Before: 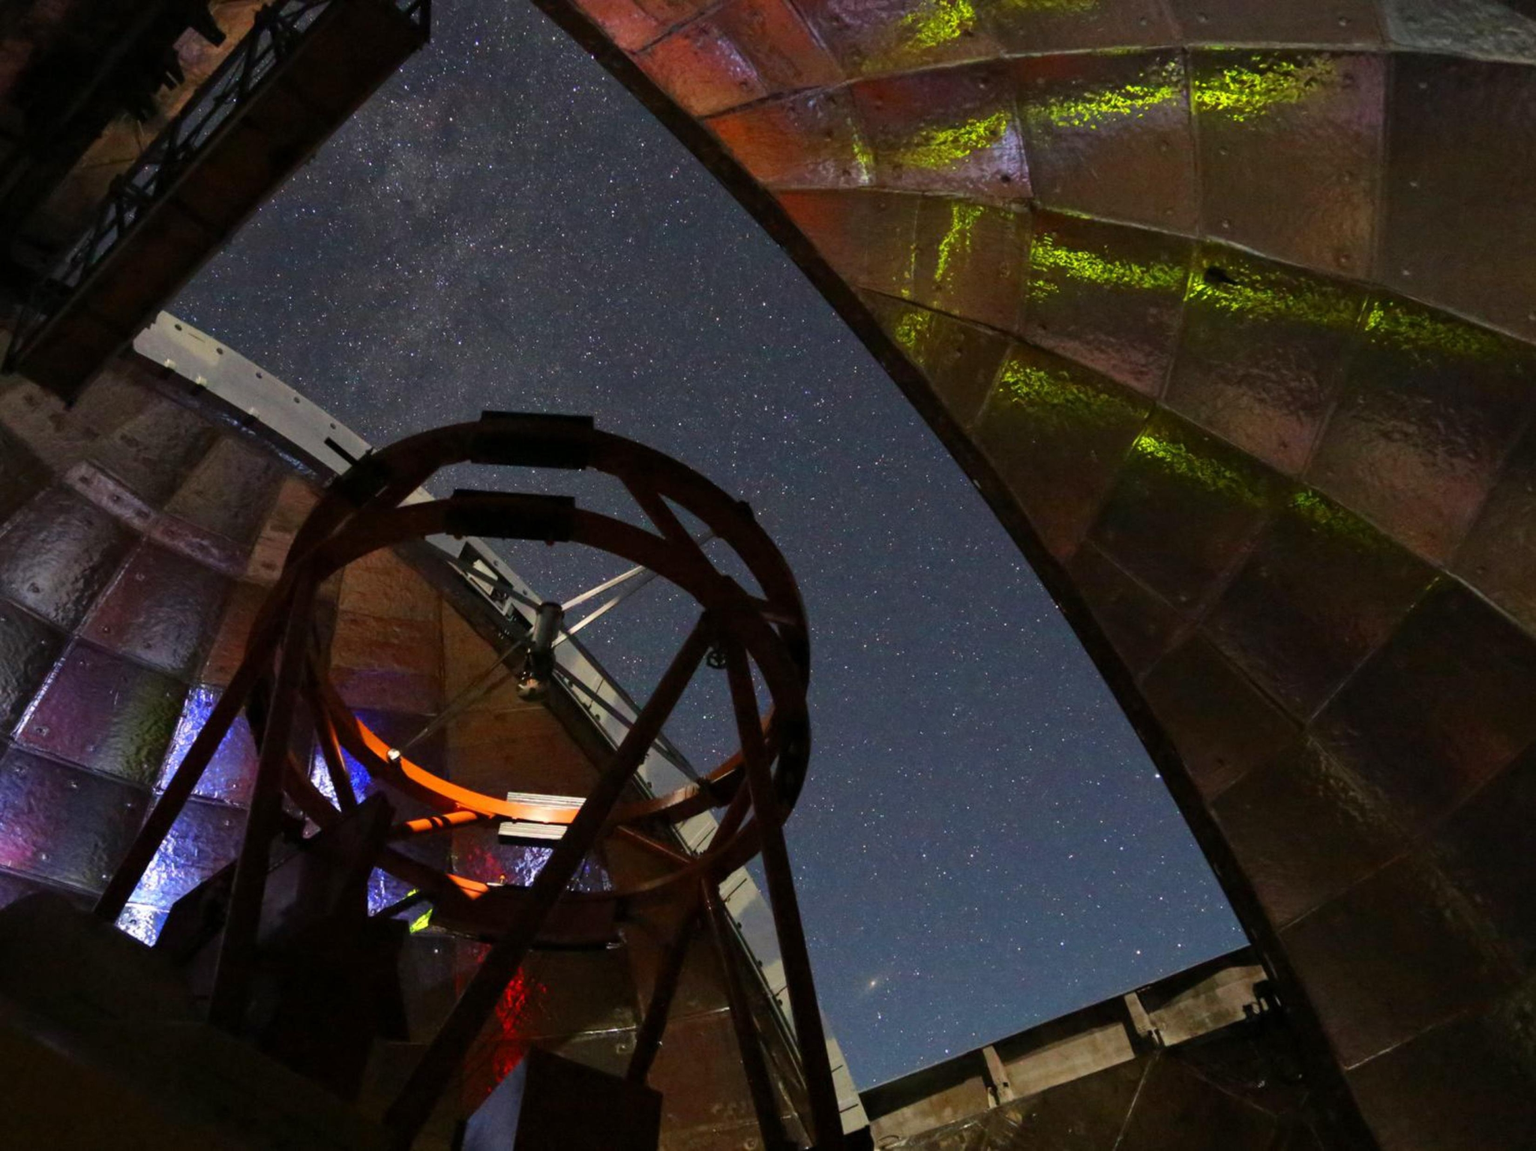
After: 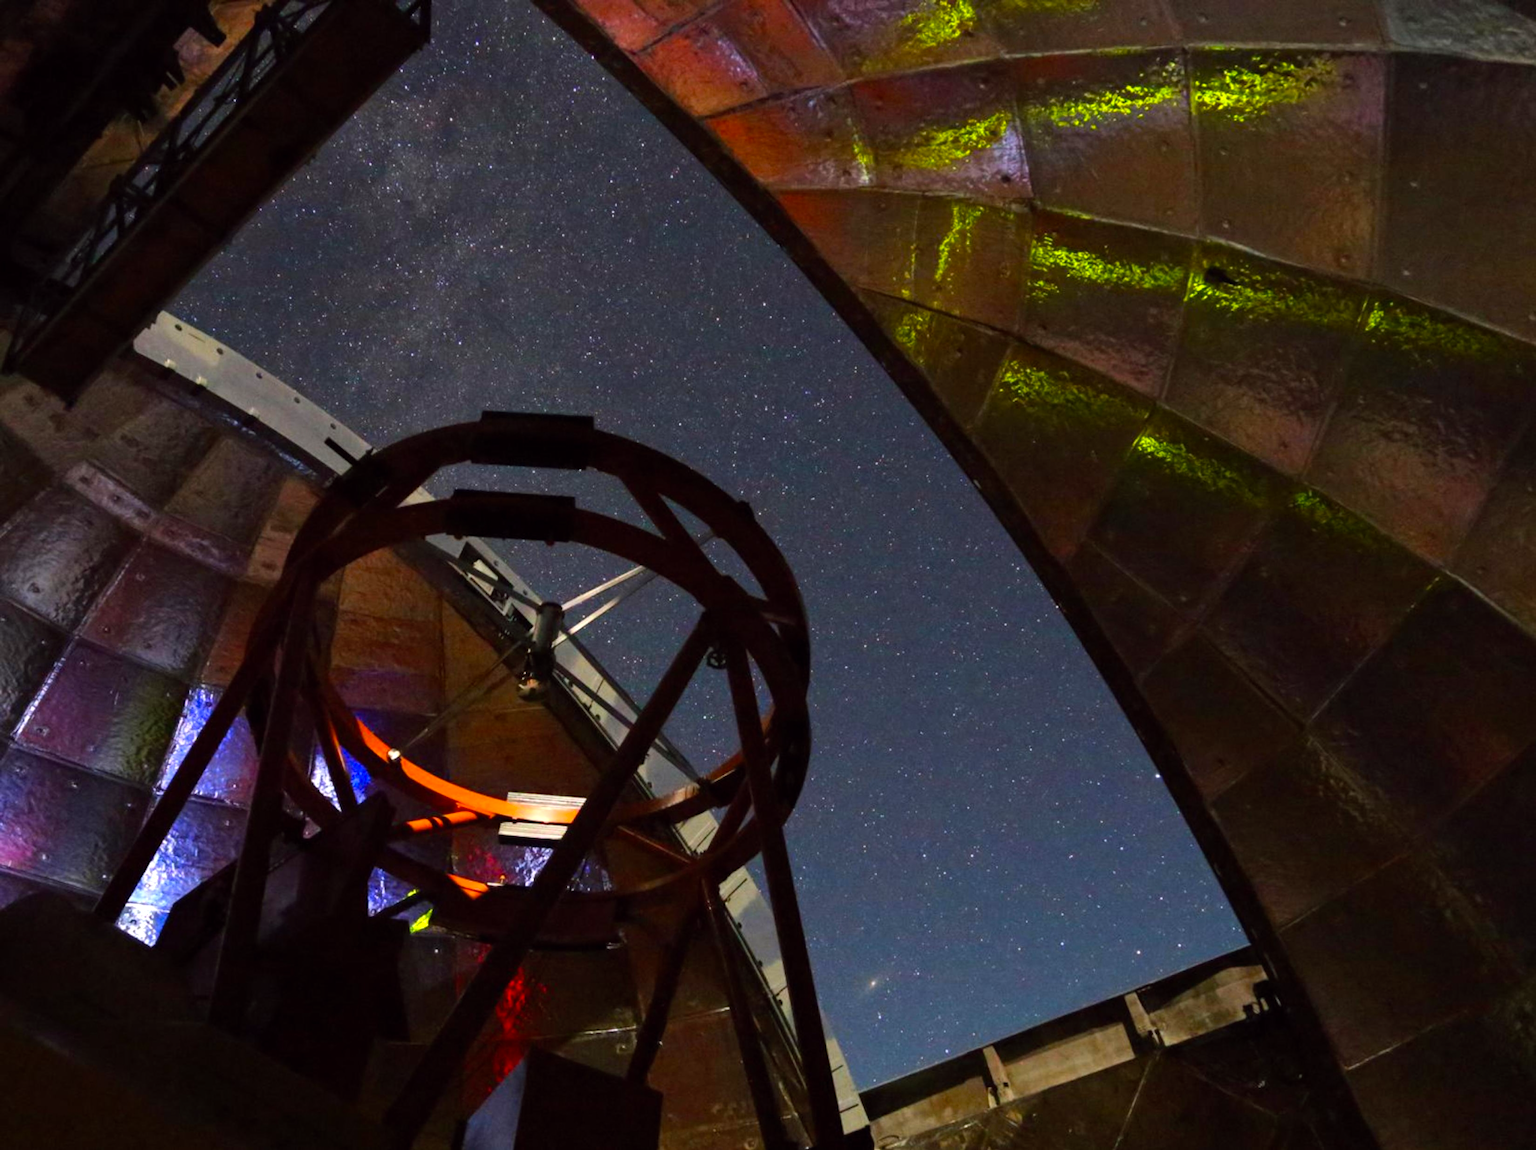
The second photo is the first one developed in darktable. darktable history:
color balance: lift [1, 1.001, 0.999, 1.001], gamma [1, 1.004, 1.007, 0.993], gain [1, 0.991, 0.987, 1.013], contrast 7.5%, contrast fulcrum 10%, output saturation 115%
